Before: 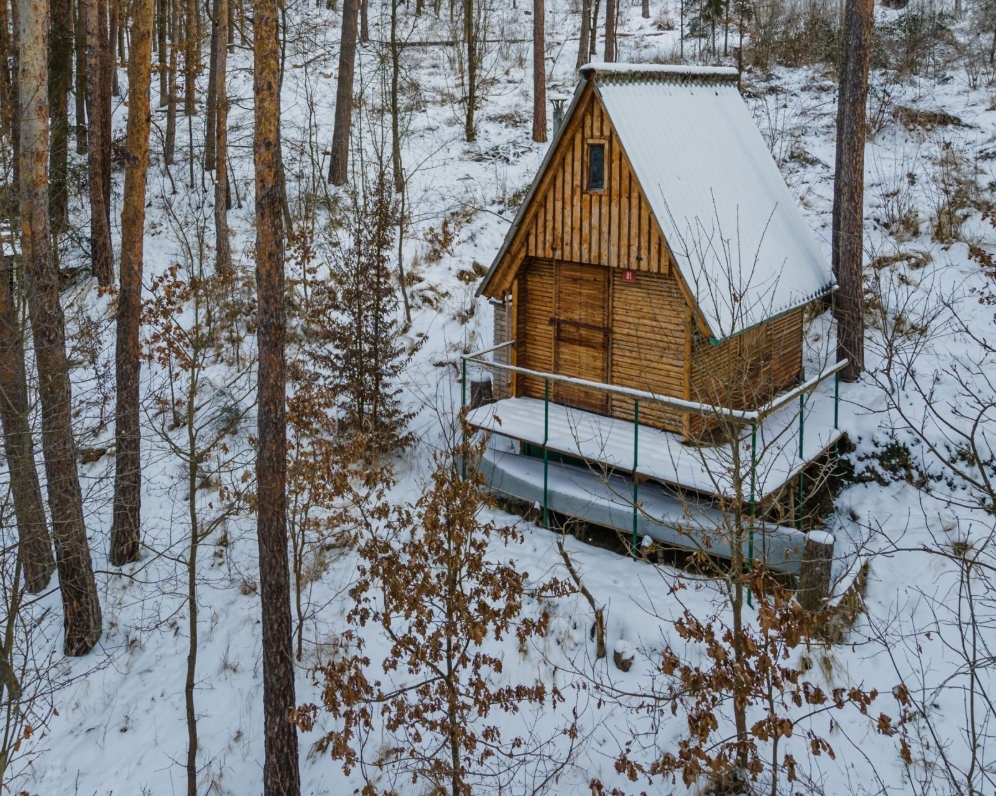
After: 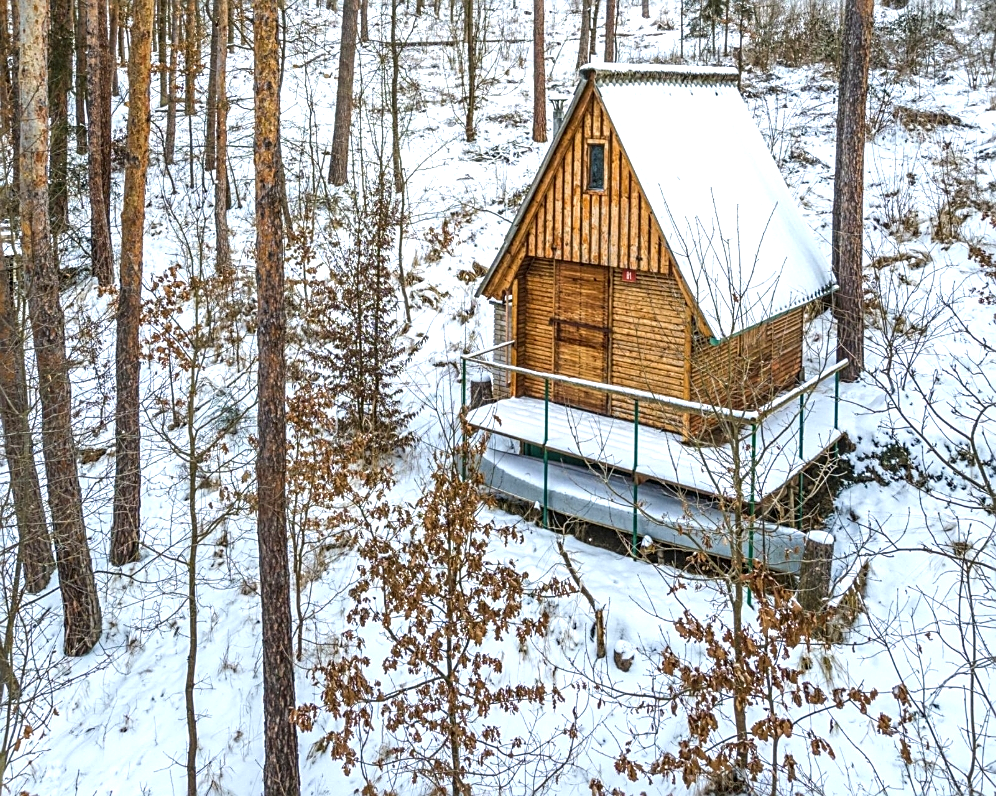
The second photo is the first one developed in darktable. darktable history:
sharpen: on, module defaults
exposure: exposure 1.06 EV, compensate highlight preservation false
local contrast: on, module defaults
